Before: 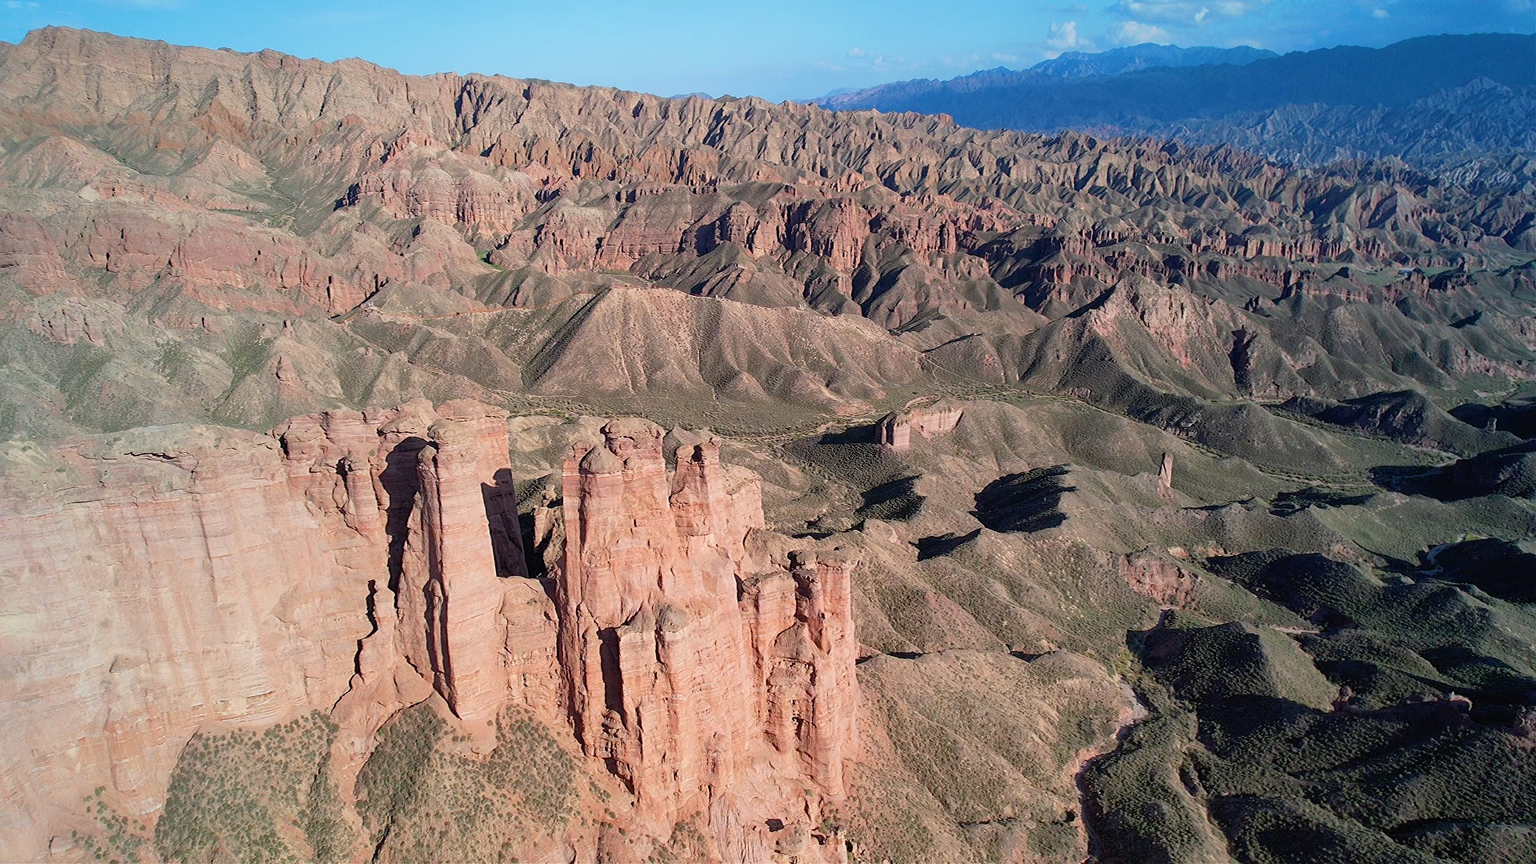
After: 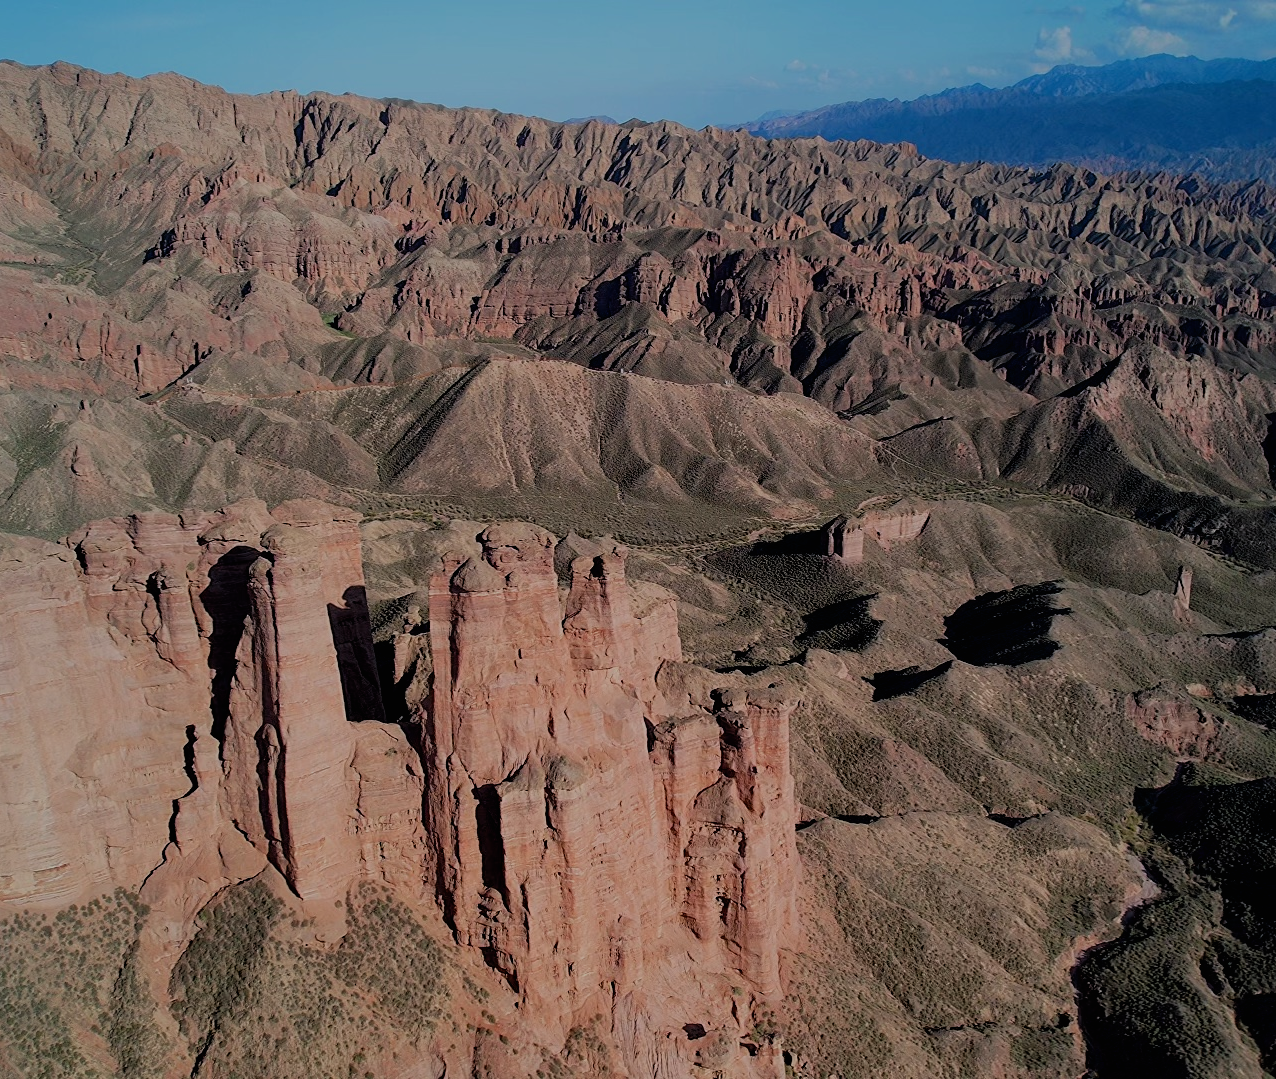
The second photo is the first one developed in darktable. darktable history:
exposure: exposure -0.899 EV, compensate highlight preservation false
filmic rgb: black relative exposure -7.71 EV, white relative exposure 4.41 EV, threshold 5.94 EV, target black luminance 0%, hardness 3.76, latitude 50.59%, contrast 1.076, highlights saturation mix 9.27%, shadows ↔ highlights balance -0.252%, color science v6 (2022), iterations of high-quality reconstruction 0, enable highlight reconstruction true
crop and rotate: left 14.29%, right 19.244%
contrast brightness saturation: contrast -0.014, brightness -0.01, saturation 0.039
